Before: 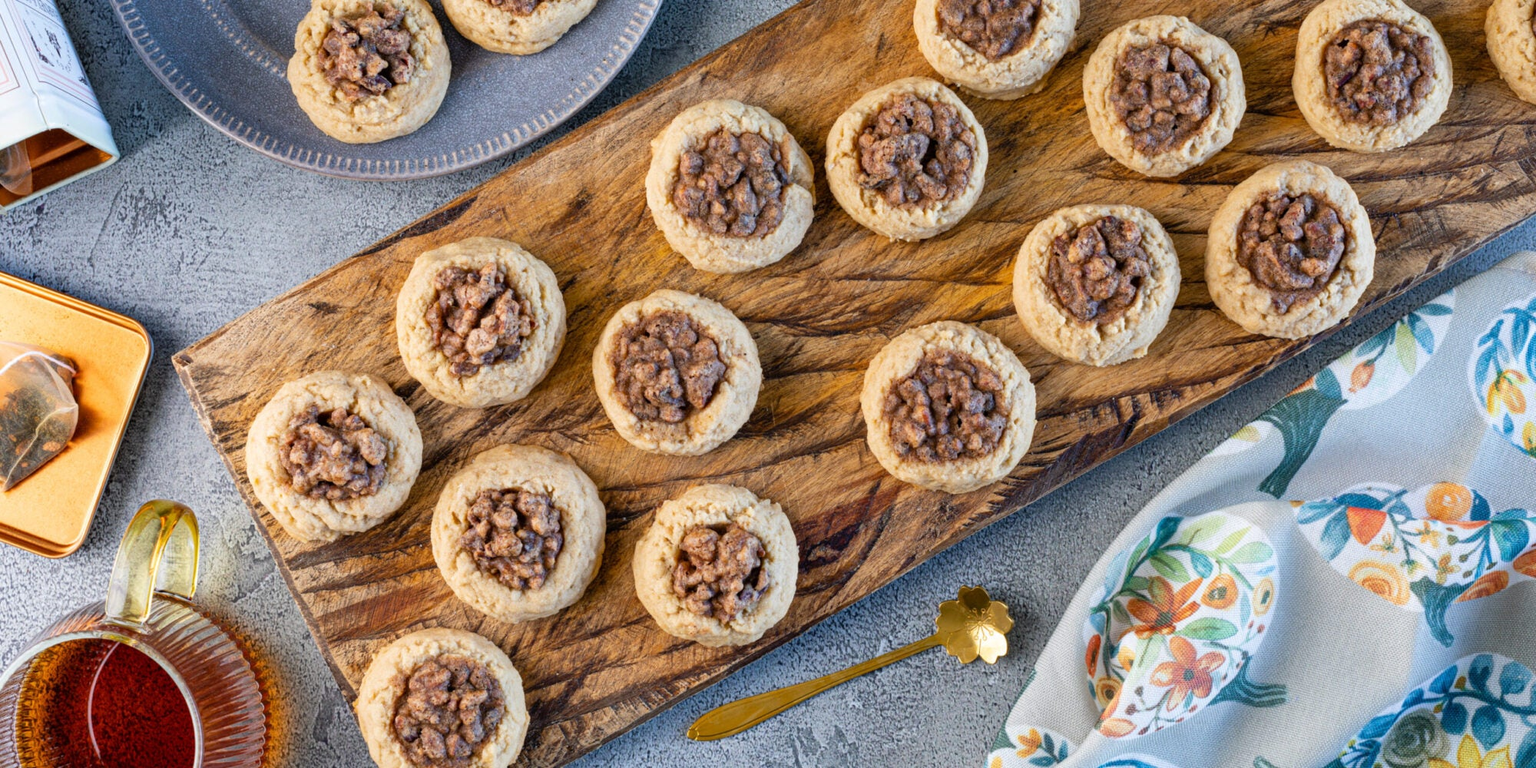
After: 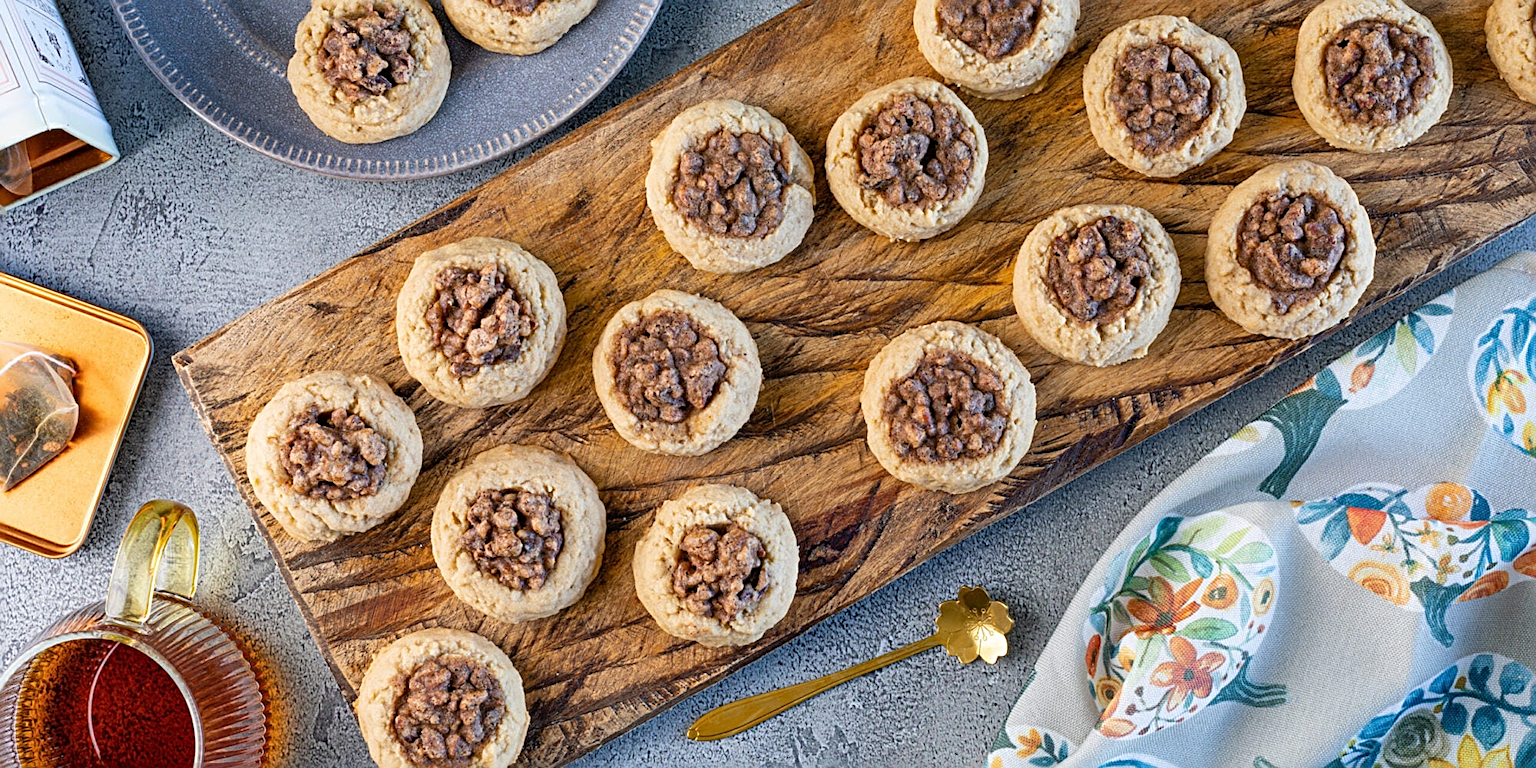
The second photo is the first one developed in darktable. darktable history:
sharpen: radius 2.548, amount 0.648
